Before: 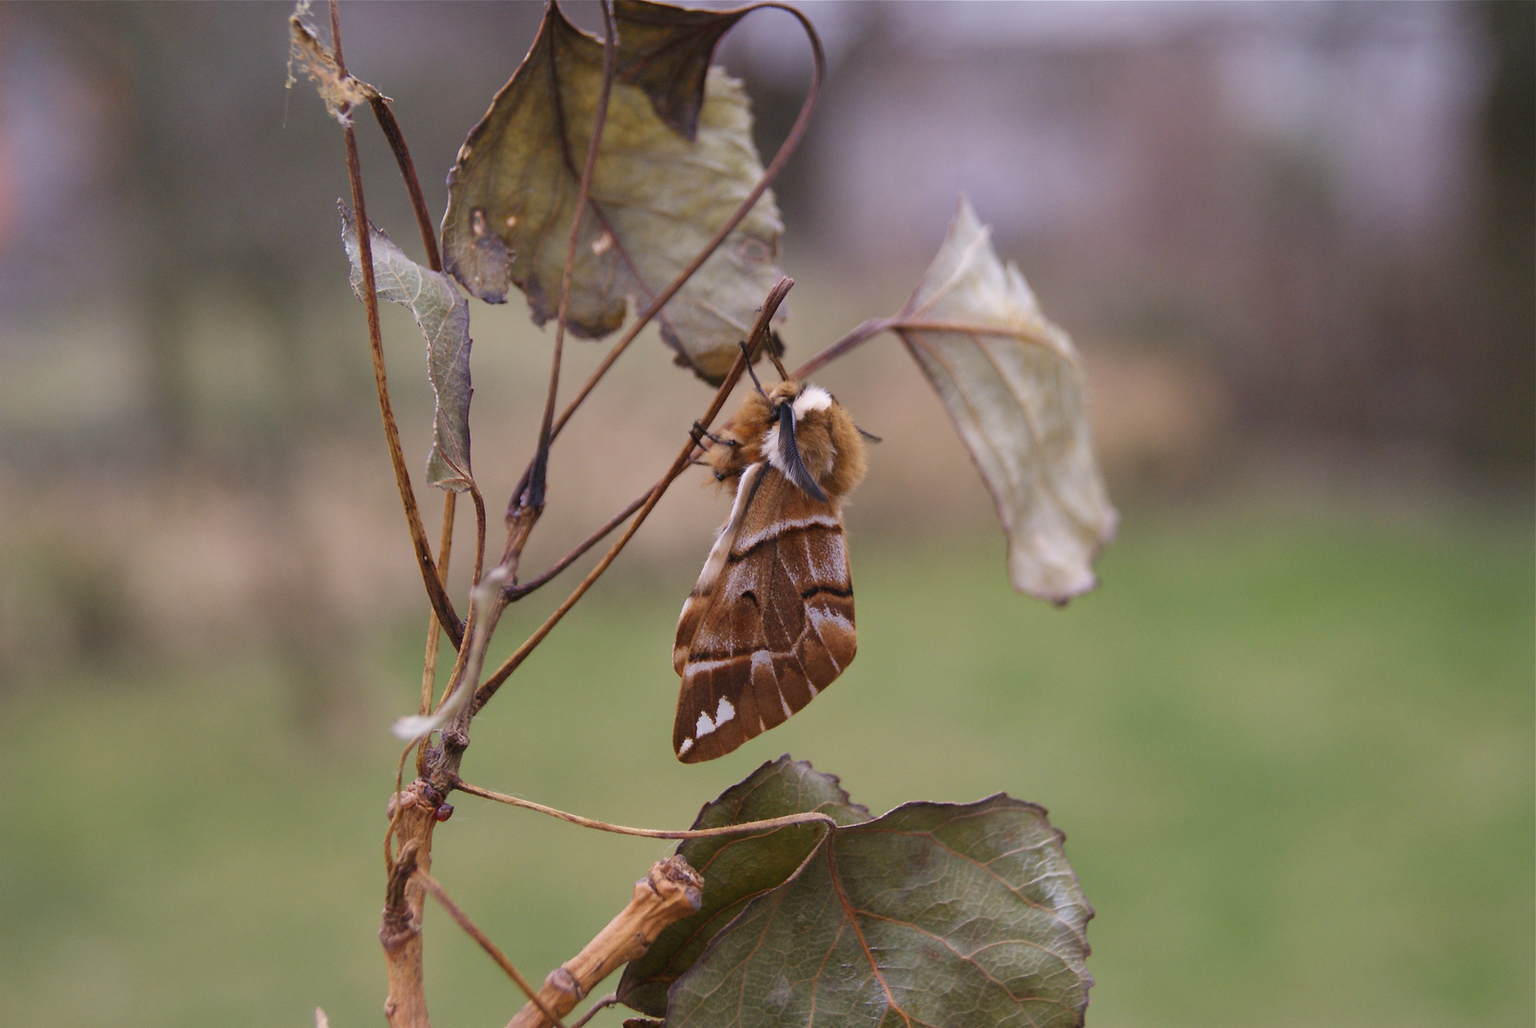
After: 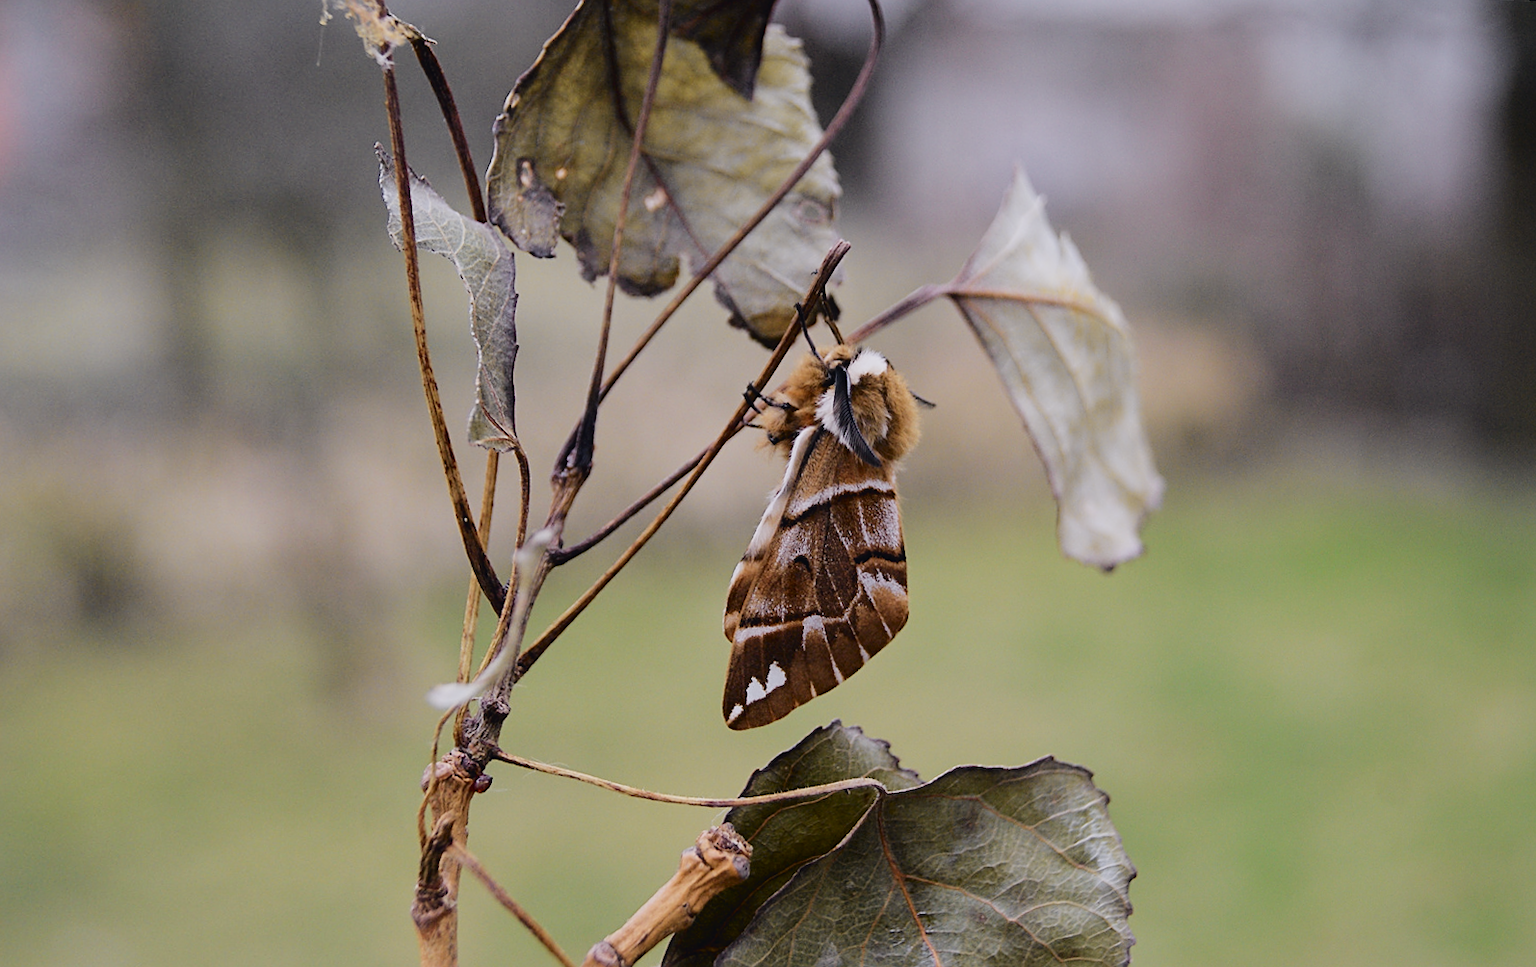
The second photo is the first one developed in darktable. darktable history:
sharpen: on, module defaults
tone curve: curves: ch0 [(0, 0.023) (0.104, 0.058) (0.21, 0.162) (0.469, 0.524) (0.579, 0.65) (0.725, 0.8) (0.858, 0.903) (1, 0.974)]; ch1 [(0, 0) (0.414, 0.395) (0.447, 0.447) (0.502, 0.501) (0.521, 0.512) (0.57, 0.563) (0.618, 0.61) (0.654, 0.642) (1, 1)]; ch2 [(0, 0) (0.356, 0.408) (0.437, 0.453) (0.492, 0.485) (0.524, 0.508) (0.566, 0.567) (0.595, 0.604) (1, 1)], color space Lab, independent channels, preserve colors none
filmic rgb: black relative exposure -7.65 EV, white relative exposure 4.56 EV, hardness 3.61
rotate and perspective: rotation 0.679°, lens shift (horizontal) 0.136, crop left 0.009, crop right 0.991, crop top 0.078, crop bottom 0.95
